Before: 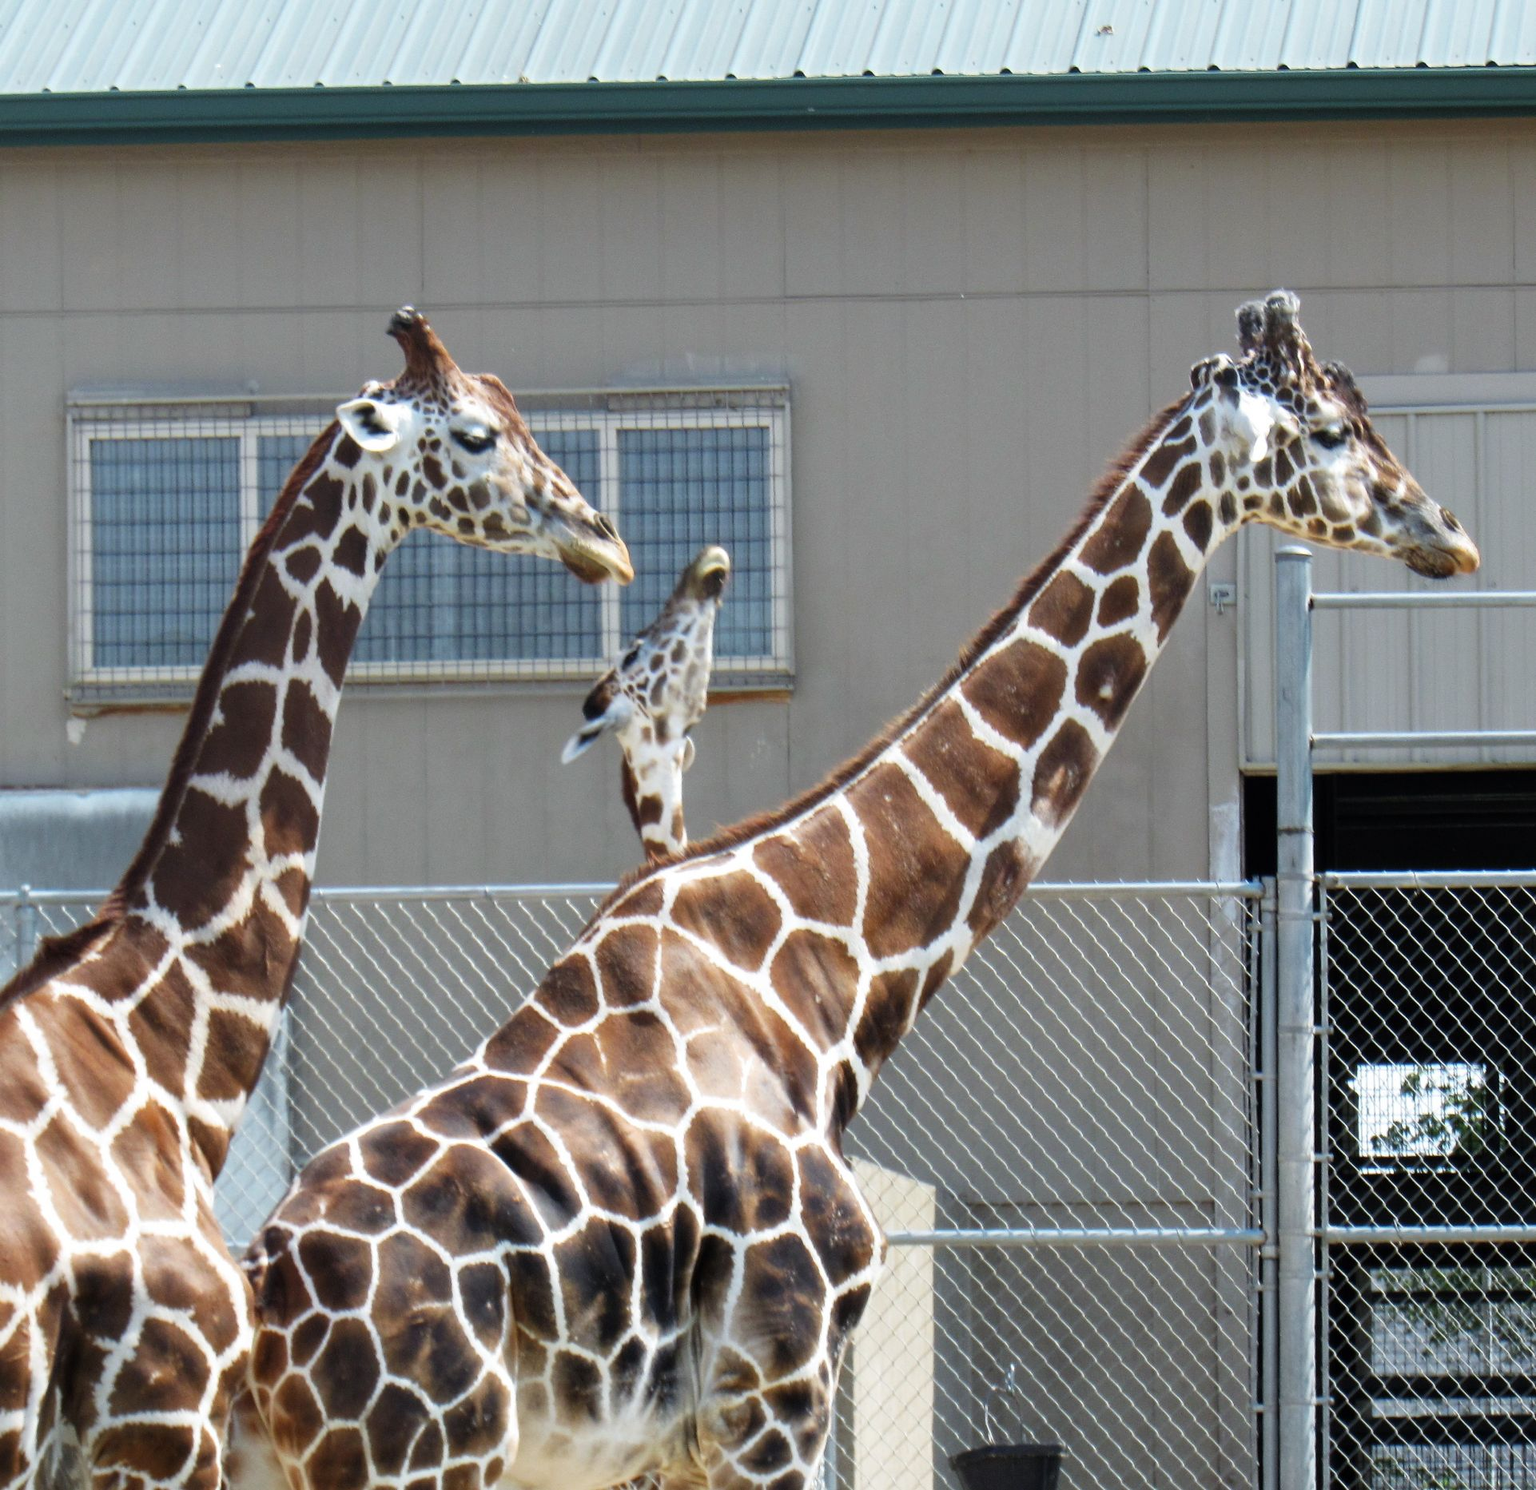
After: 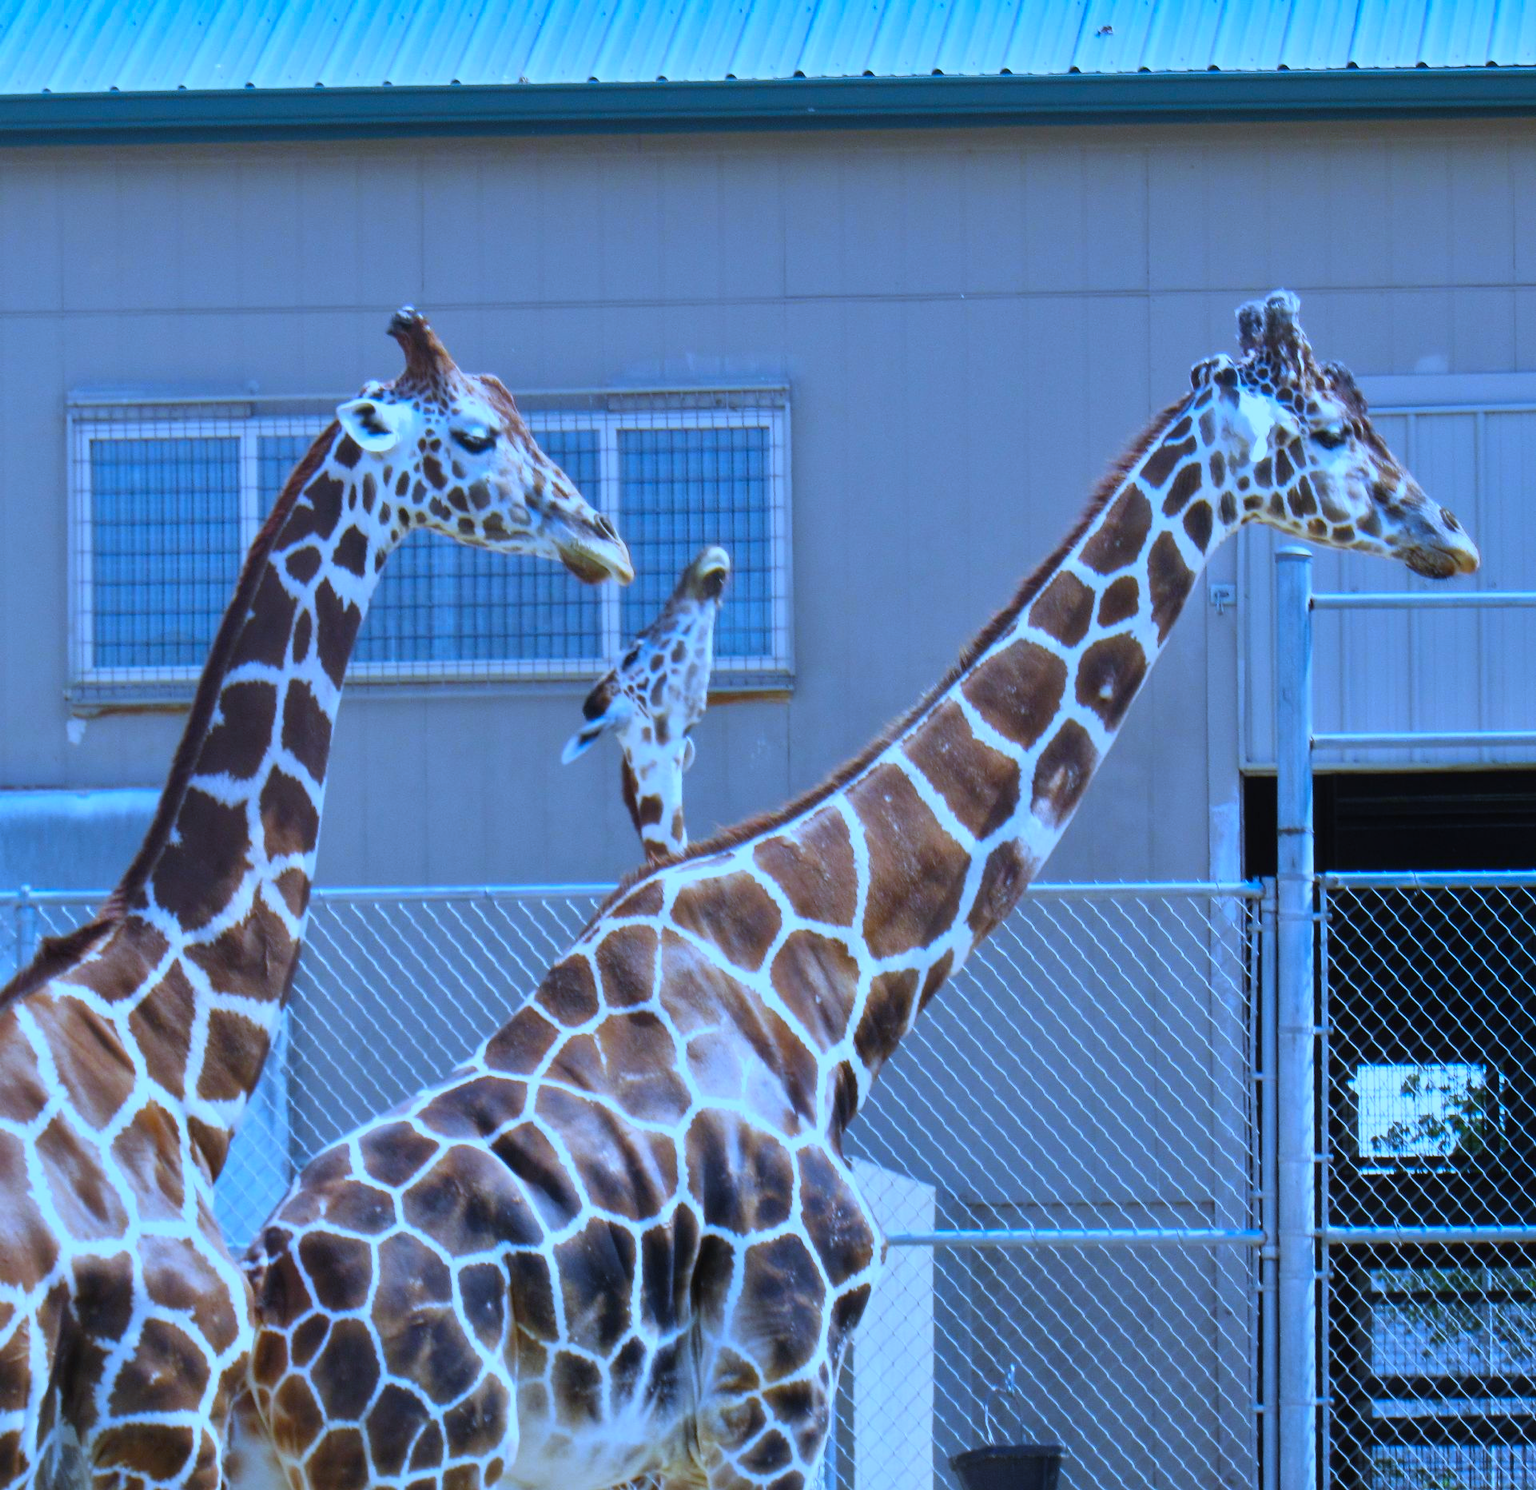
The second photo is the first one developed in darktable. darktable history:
shadows and highlights: radius 59.72, shadows -38.95, white point adjustment -1.93, highlights -55.09, compress 24.91%, highlights color adjustment 51.58%, soften with gaussian
exposure: black level correction -0.028, exposure -0.095 EV
white balance: red 0.816, blue 1.347
contrast brightness saturation: brightness 0.04, saturation 0.41
